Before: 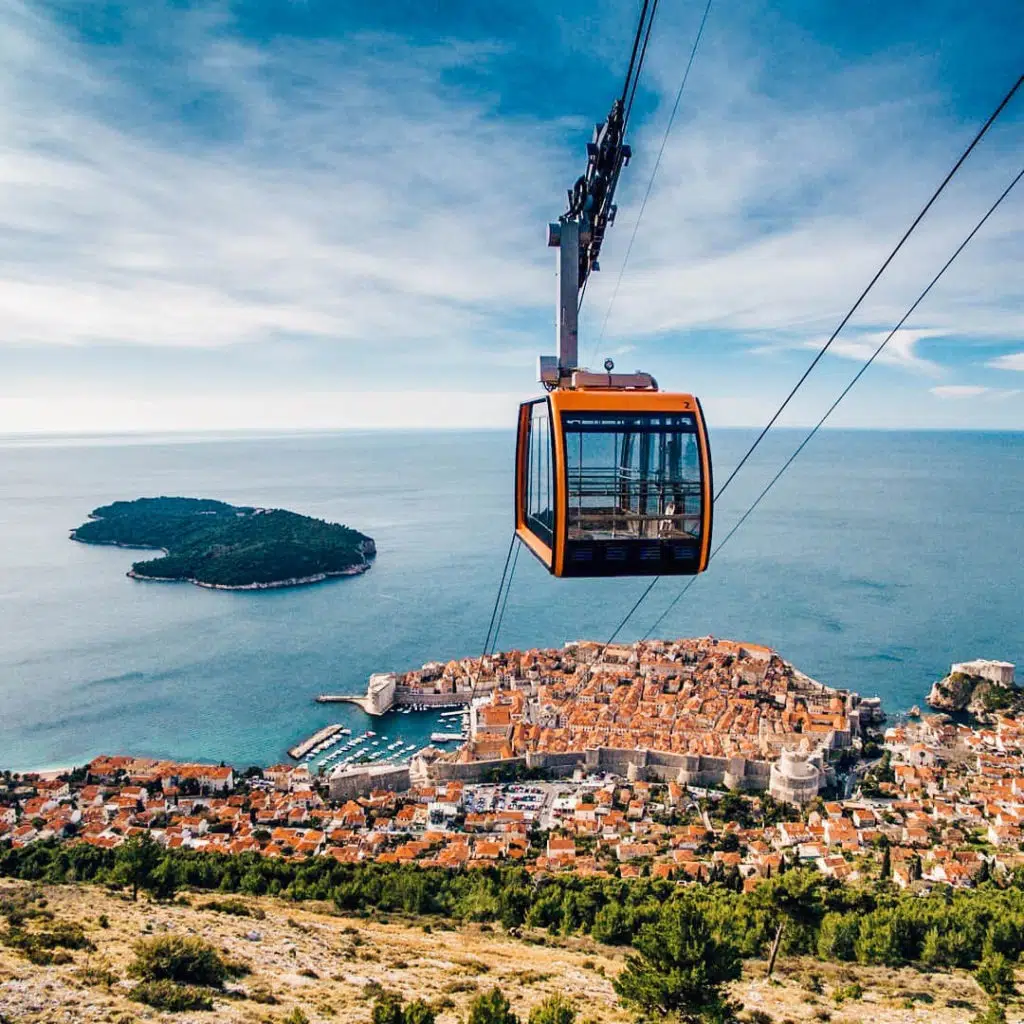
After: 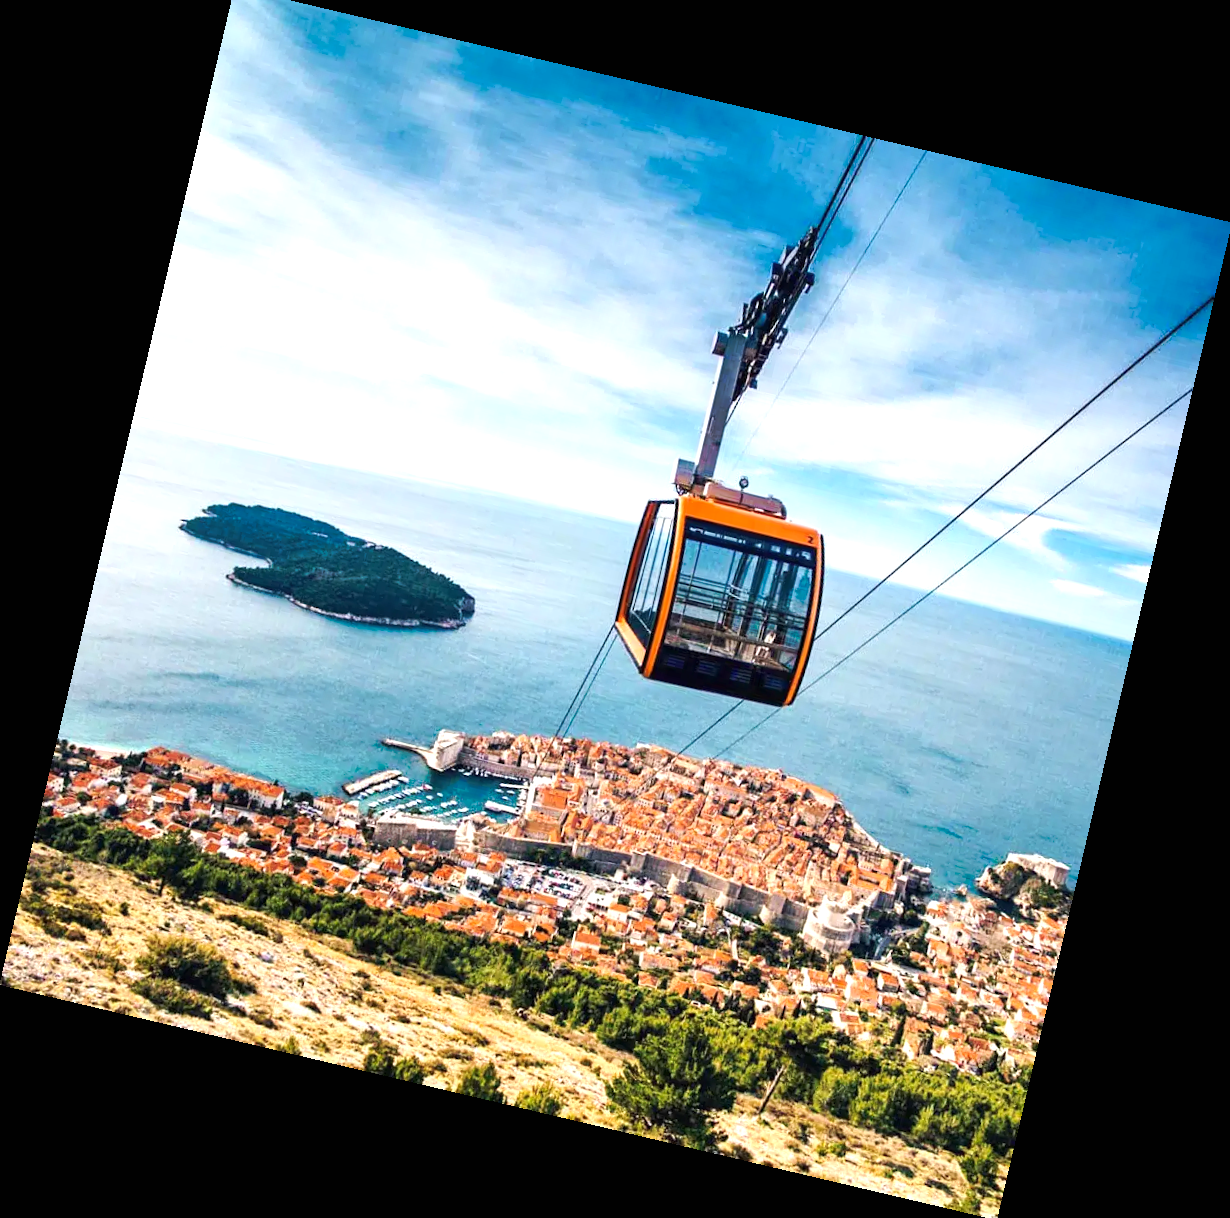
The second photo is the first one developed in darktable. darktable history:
rotate and perspective: rotation 13.27°, automatic cropping off
tone curve: curves: ch0 [(0, 0) (0.003, 0.003) (0.011, 0.01) (0.025, 0.023) (0.044, 0.042) (0.069, 0.065) (0.1, 0.094) (0.136, 0.128) (0.177, 0.167) (0.224, 0.211) (0.277, 0.261) (0.335, 0.315) (0.399, 0.375) (0.468, 0.441) (0.543, 0.543) (0.623, 0.623) (0.709, 0.709) (0.801, 0.801) (0.898, 0.898) (1, 1)], preserve colors none
exposure: black level correction 0, exposure 0.7 EV, compensate exposure bias true, compensate highlight preservation false
crop: top 1.049%, right 0.001%
